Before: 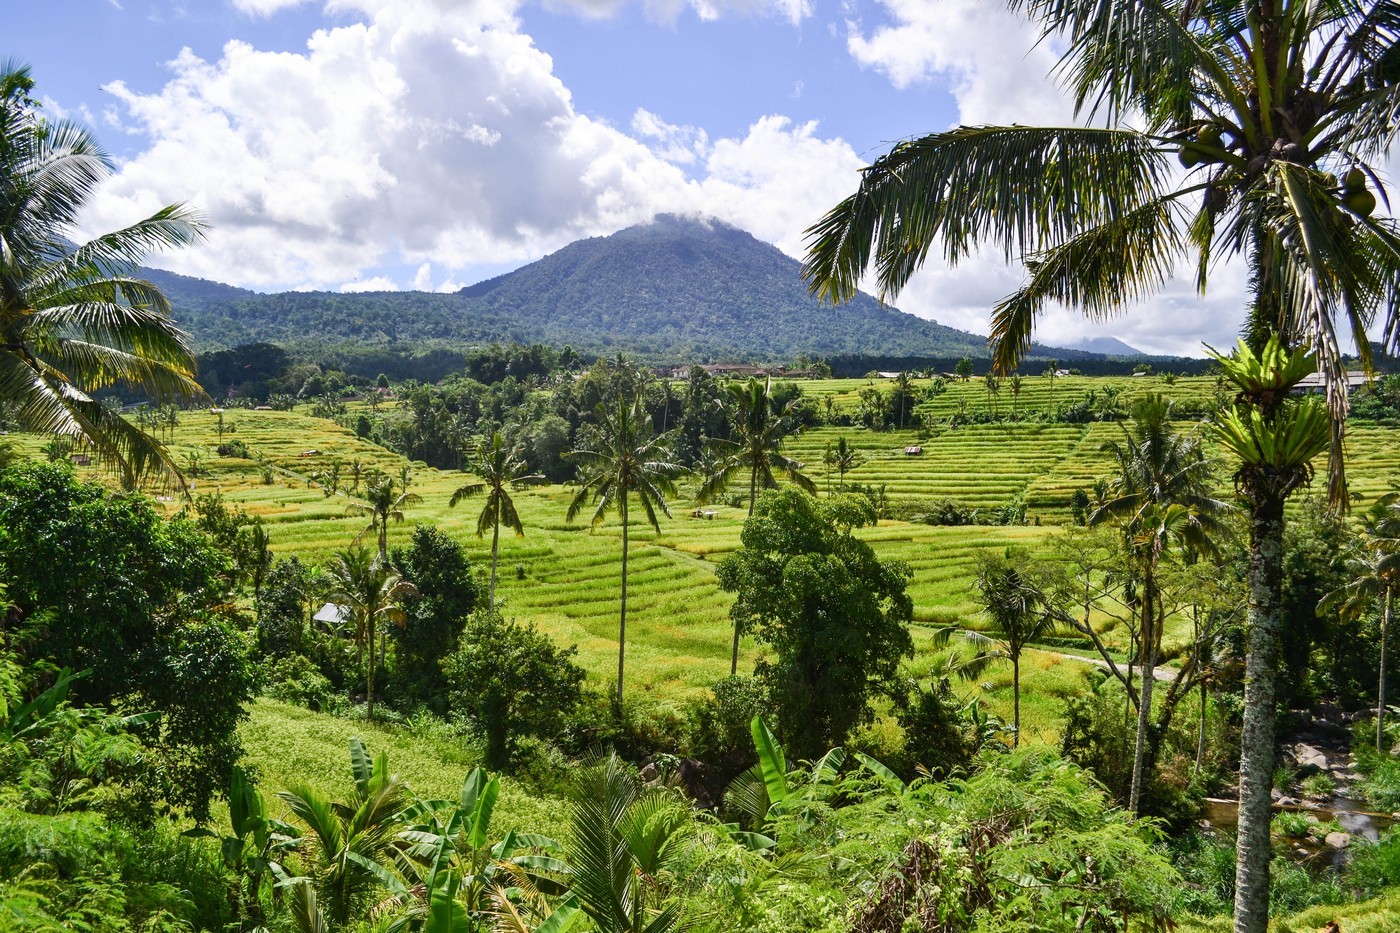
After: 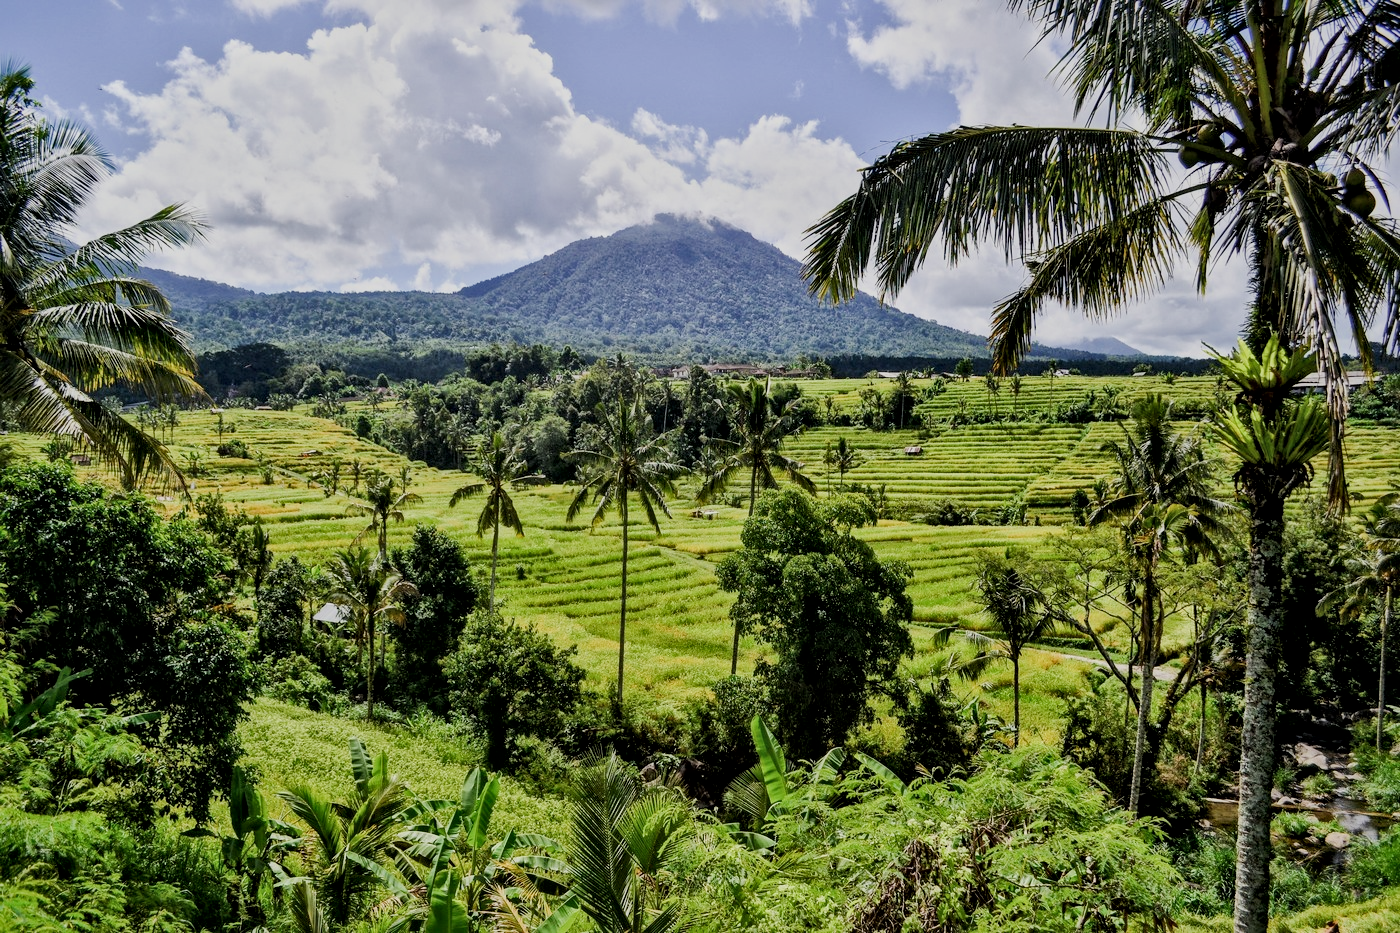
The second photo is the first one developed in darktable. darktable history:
filmic rgb: black relative exposure -6.82 EV, white relative exposure 5.89 EV, hardness 2.71
local contrast: mode bilateral grid, contrast 20, coarseness 19, detail 163%, midtone range 0.2
